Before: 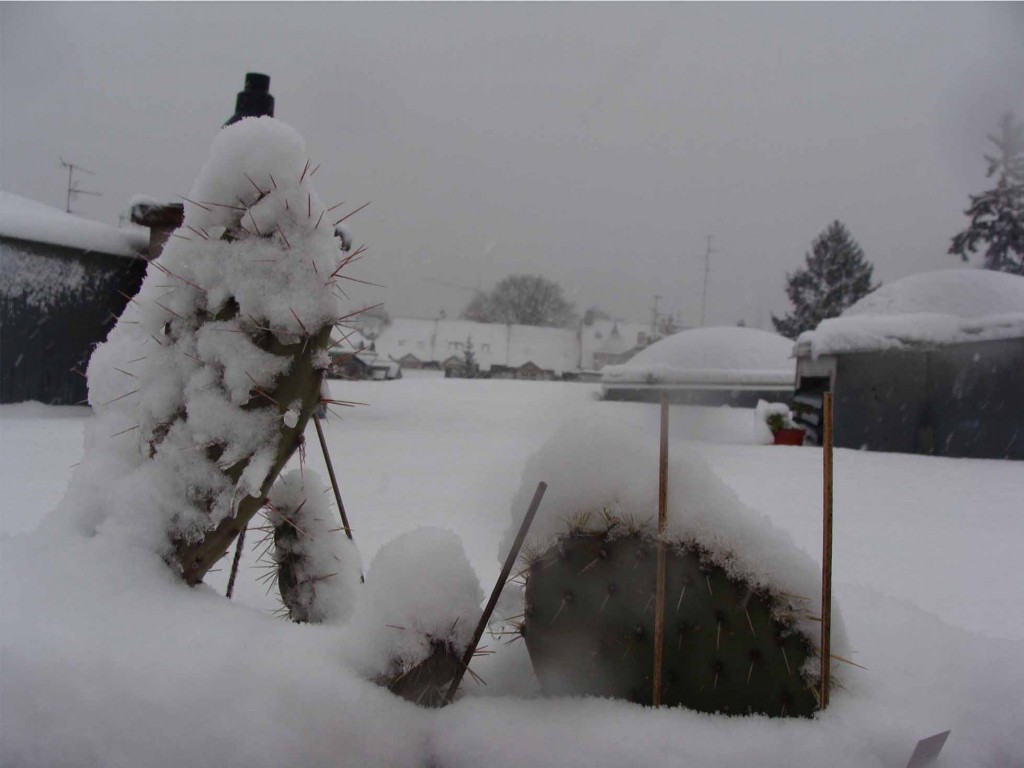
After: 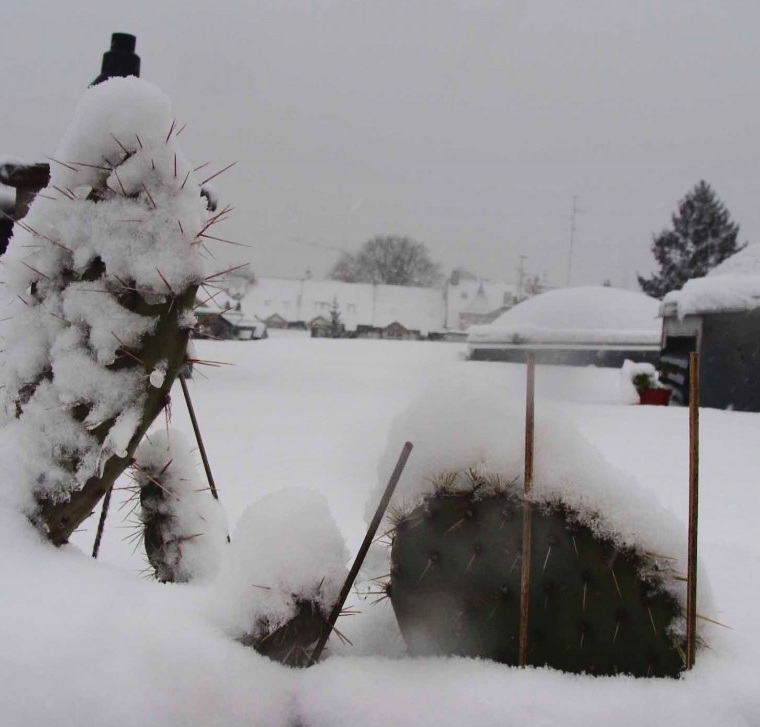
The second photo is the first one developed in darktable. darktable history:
graduated density: rotation -0.352°, offset 57.64
tone curve: curves: ch0 [(0, 0.026) (0.146, 0.158) (0.272, 0.34) (0.453, 0.627) (0.687, 0.829) (1, 1)], color space Lab, linked channels, preserve colors none
crop and rotate: left 13.15%, top 5.251%, right 12.609%
